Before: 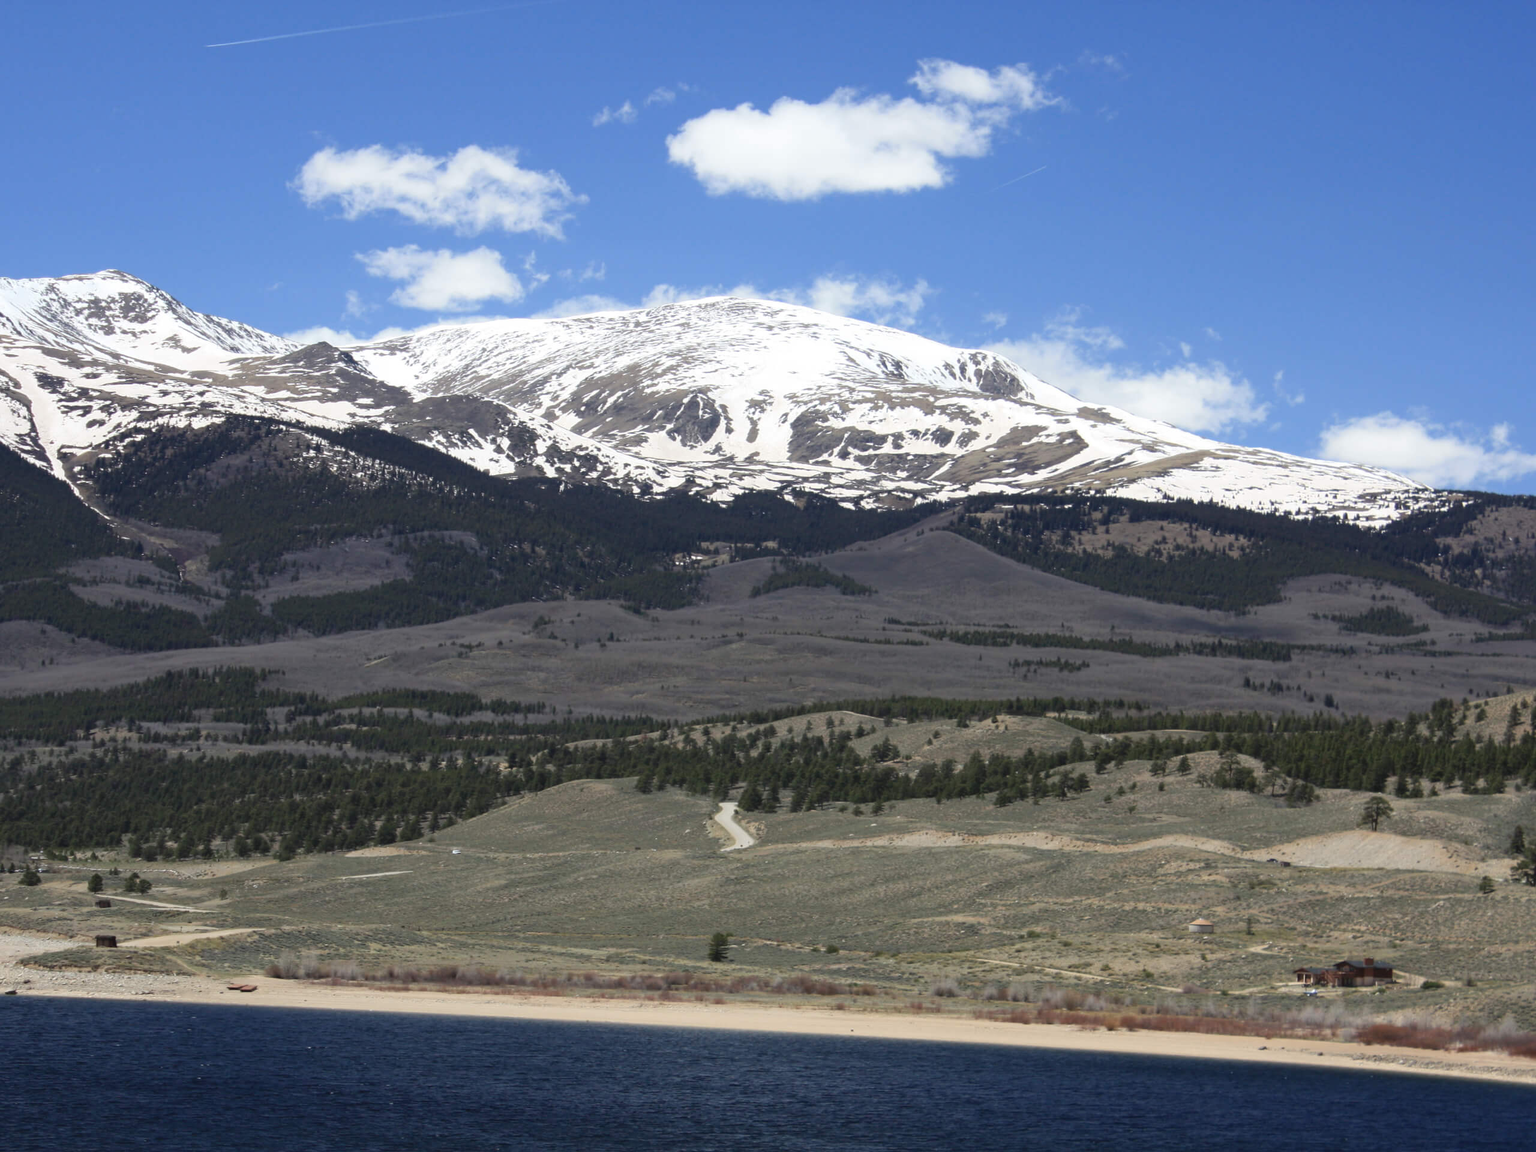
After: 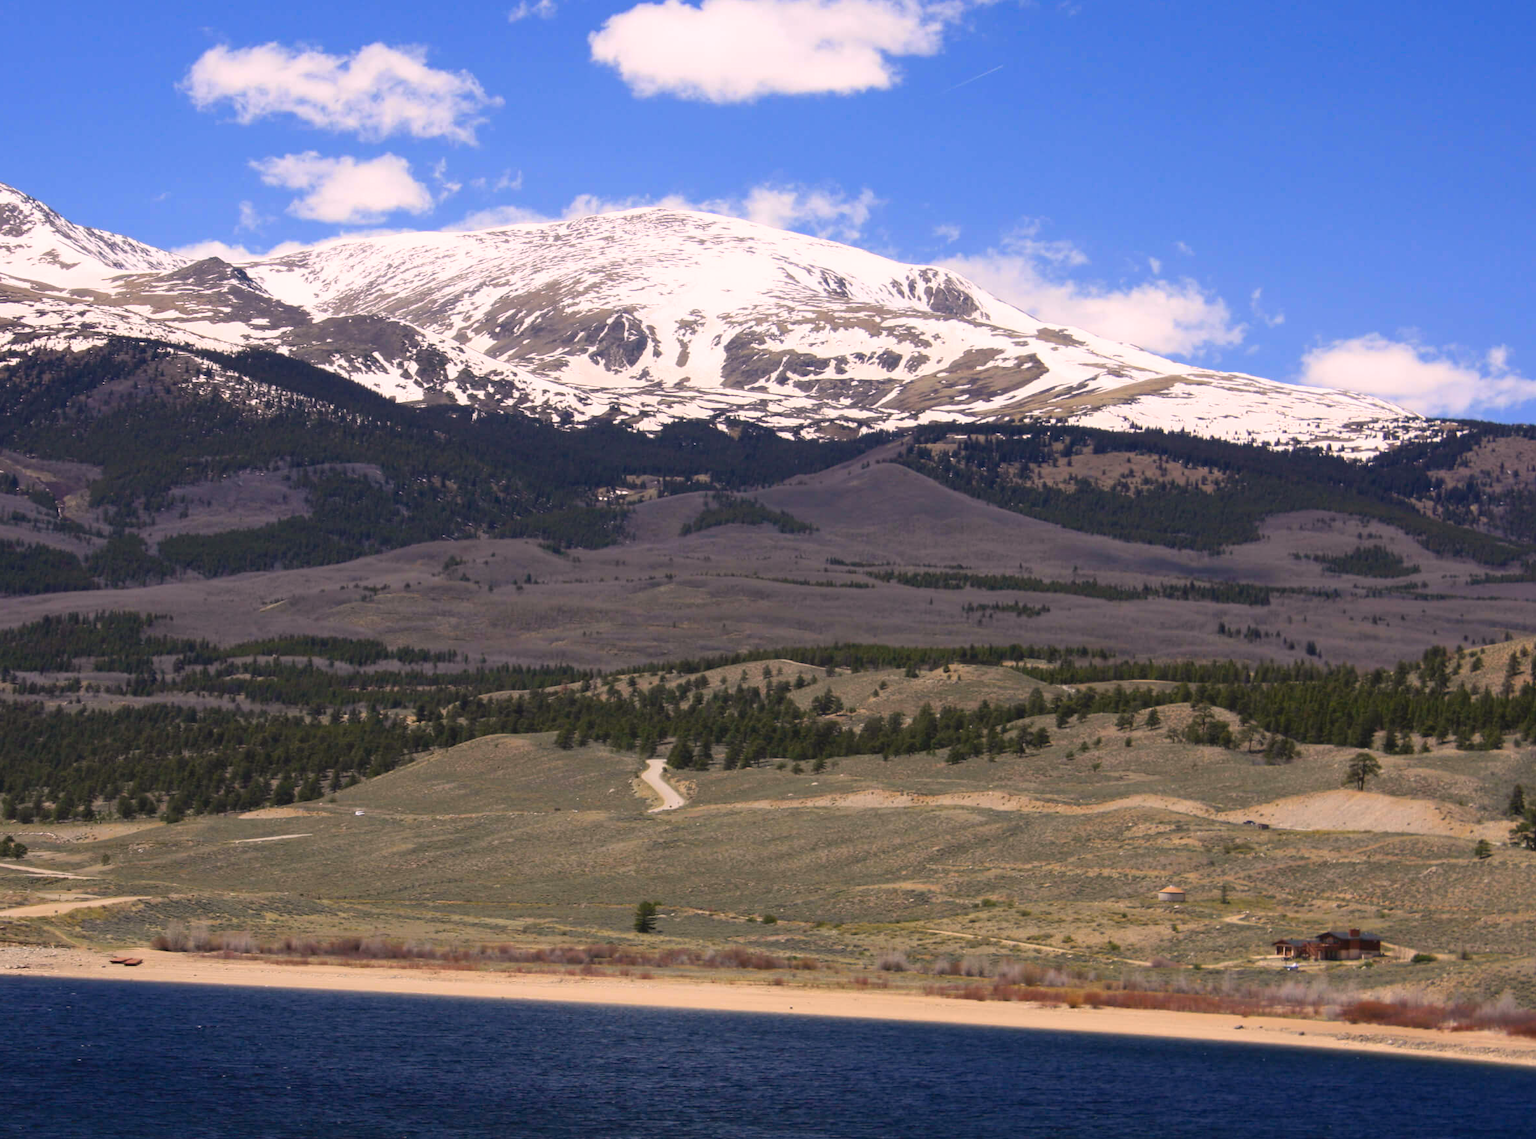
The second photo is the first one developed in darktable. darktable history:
crop and rotate: left 8.262%, top 9.226%
color balance rgb: linear chroma grading › global chroma 15%, perceptual saturation grading › global saturation 30%
color correction: highlights a* 12.23, highlights b* 5.41
tone equalizer: on, module defaults
